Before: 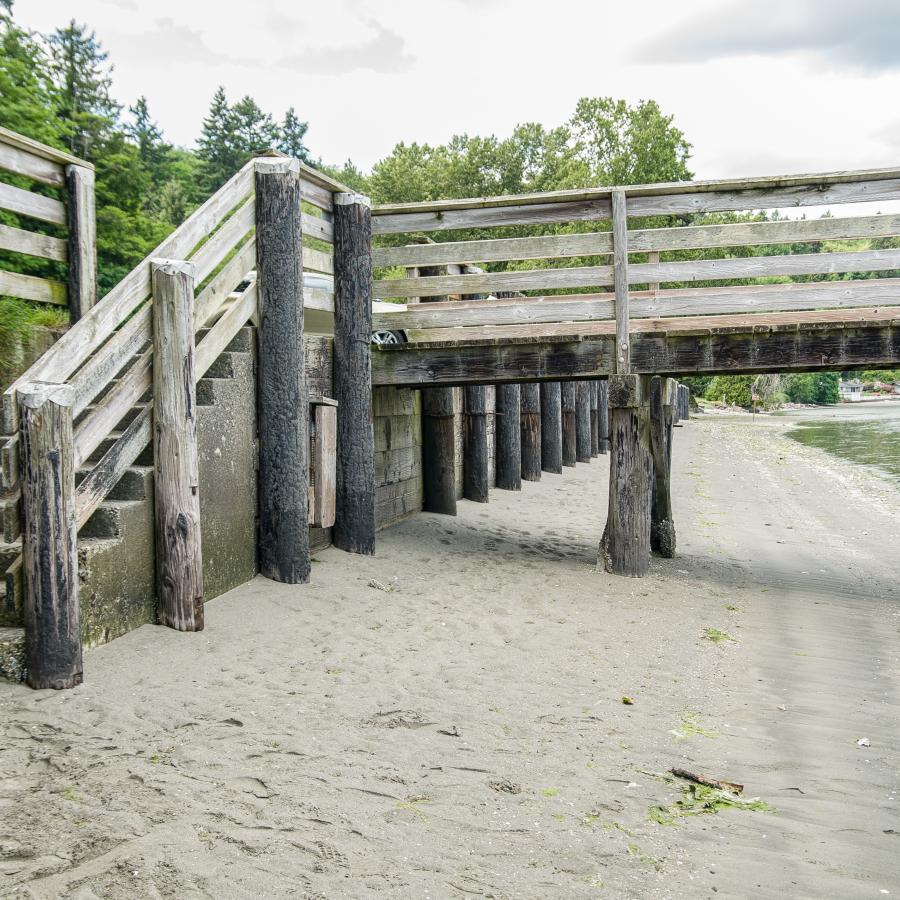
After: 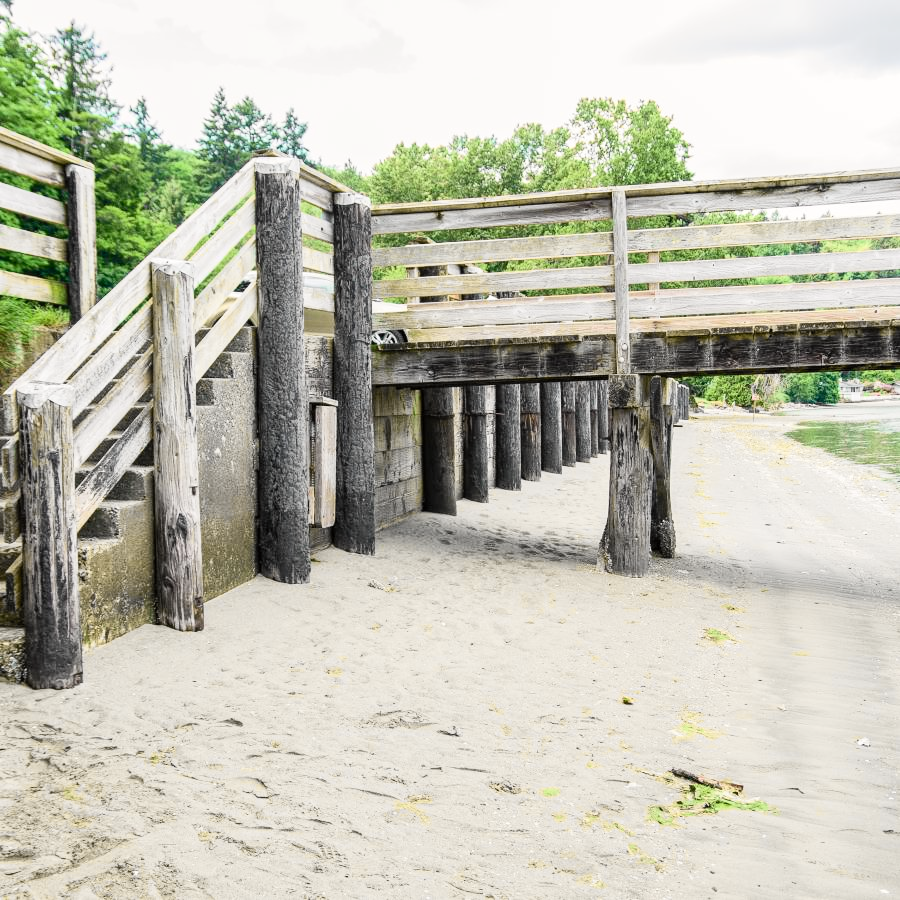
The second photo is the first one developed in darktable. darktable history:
tone curve: curves: ch0 [(0, 0) (0.055, 0.057) (0.258, 0.307) (0.434, 0.543) (0.517, 0.657) (0.745, 0.874) (1, 1)]; ch1 [(0, 0) (0.346, 0.307) (0.418, 0.383) (0.46, 0.439) (0.482, 0.493) (0.502, 0.503) (0.517, 0.514) (0.55, 0.561) (0.588, 0.603) (0.646, 0.688) (1, 1)]; ch2 [(0, 0) (0.346, 0.34) (0.431, 0.45) (0.485, 0.499) (0.5, 0.503) (0.527, 0.525) (0.545, 0.562) (0.679, 0.706) (1, 1)], color space Lab, independent channels, preserve colors none
